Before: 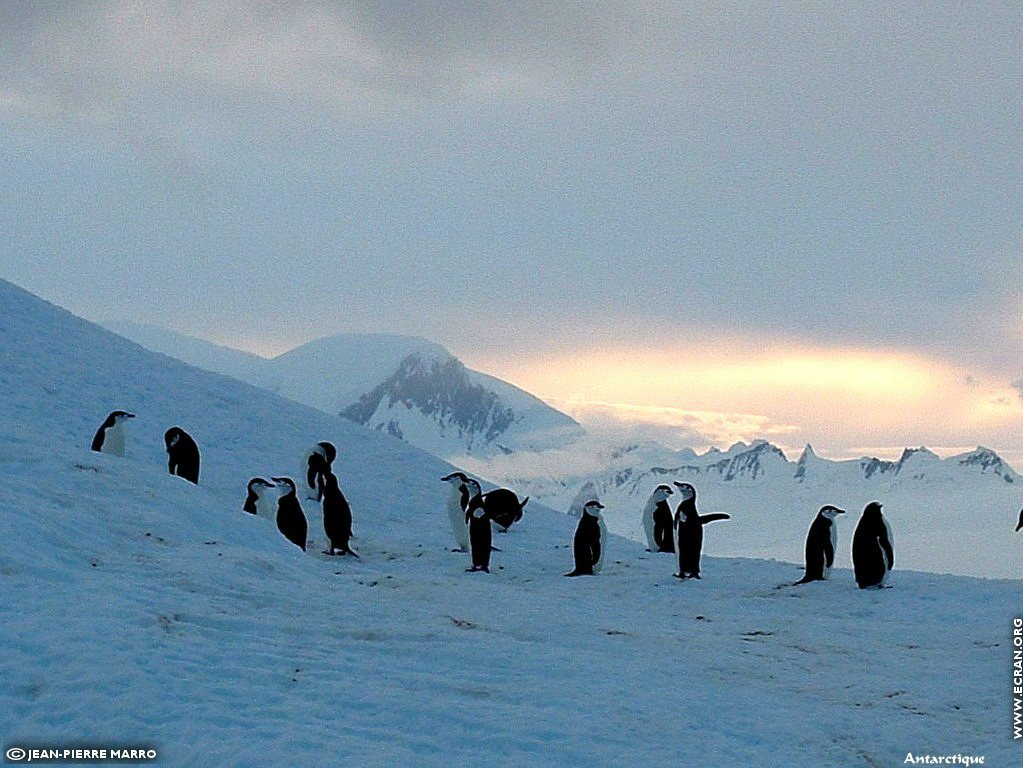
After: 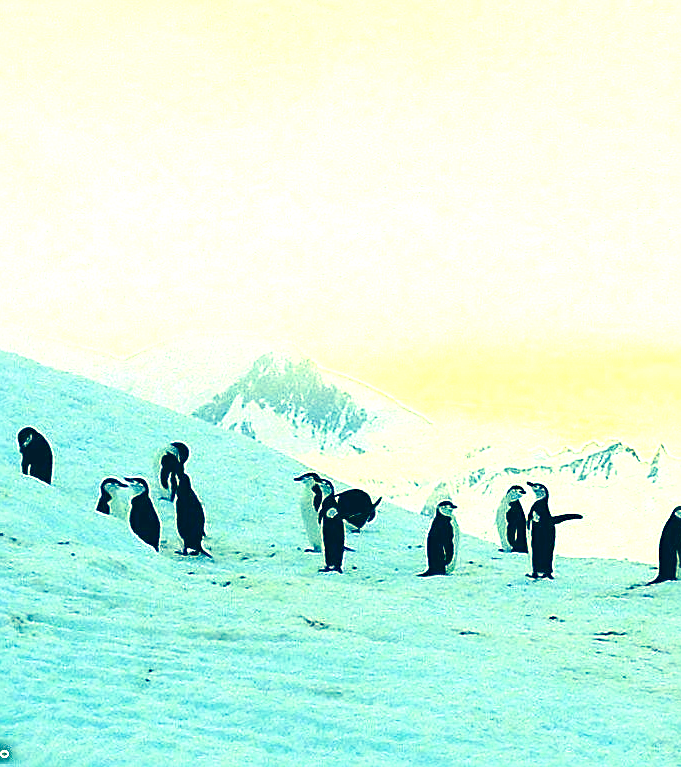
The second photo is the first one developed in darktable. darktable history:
sharpen: on, module defaults
crop and rotate: left 14.396%, right 18.991%
color correction: highlights a* -15.63, highlights b* 39.85, shadows a* -39.94, shadows b* -26.53
exposure: black level correction 0, exposure 2.131 EV, compensate exposure bias true, compensate highlight preservation false
